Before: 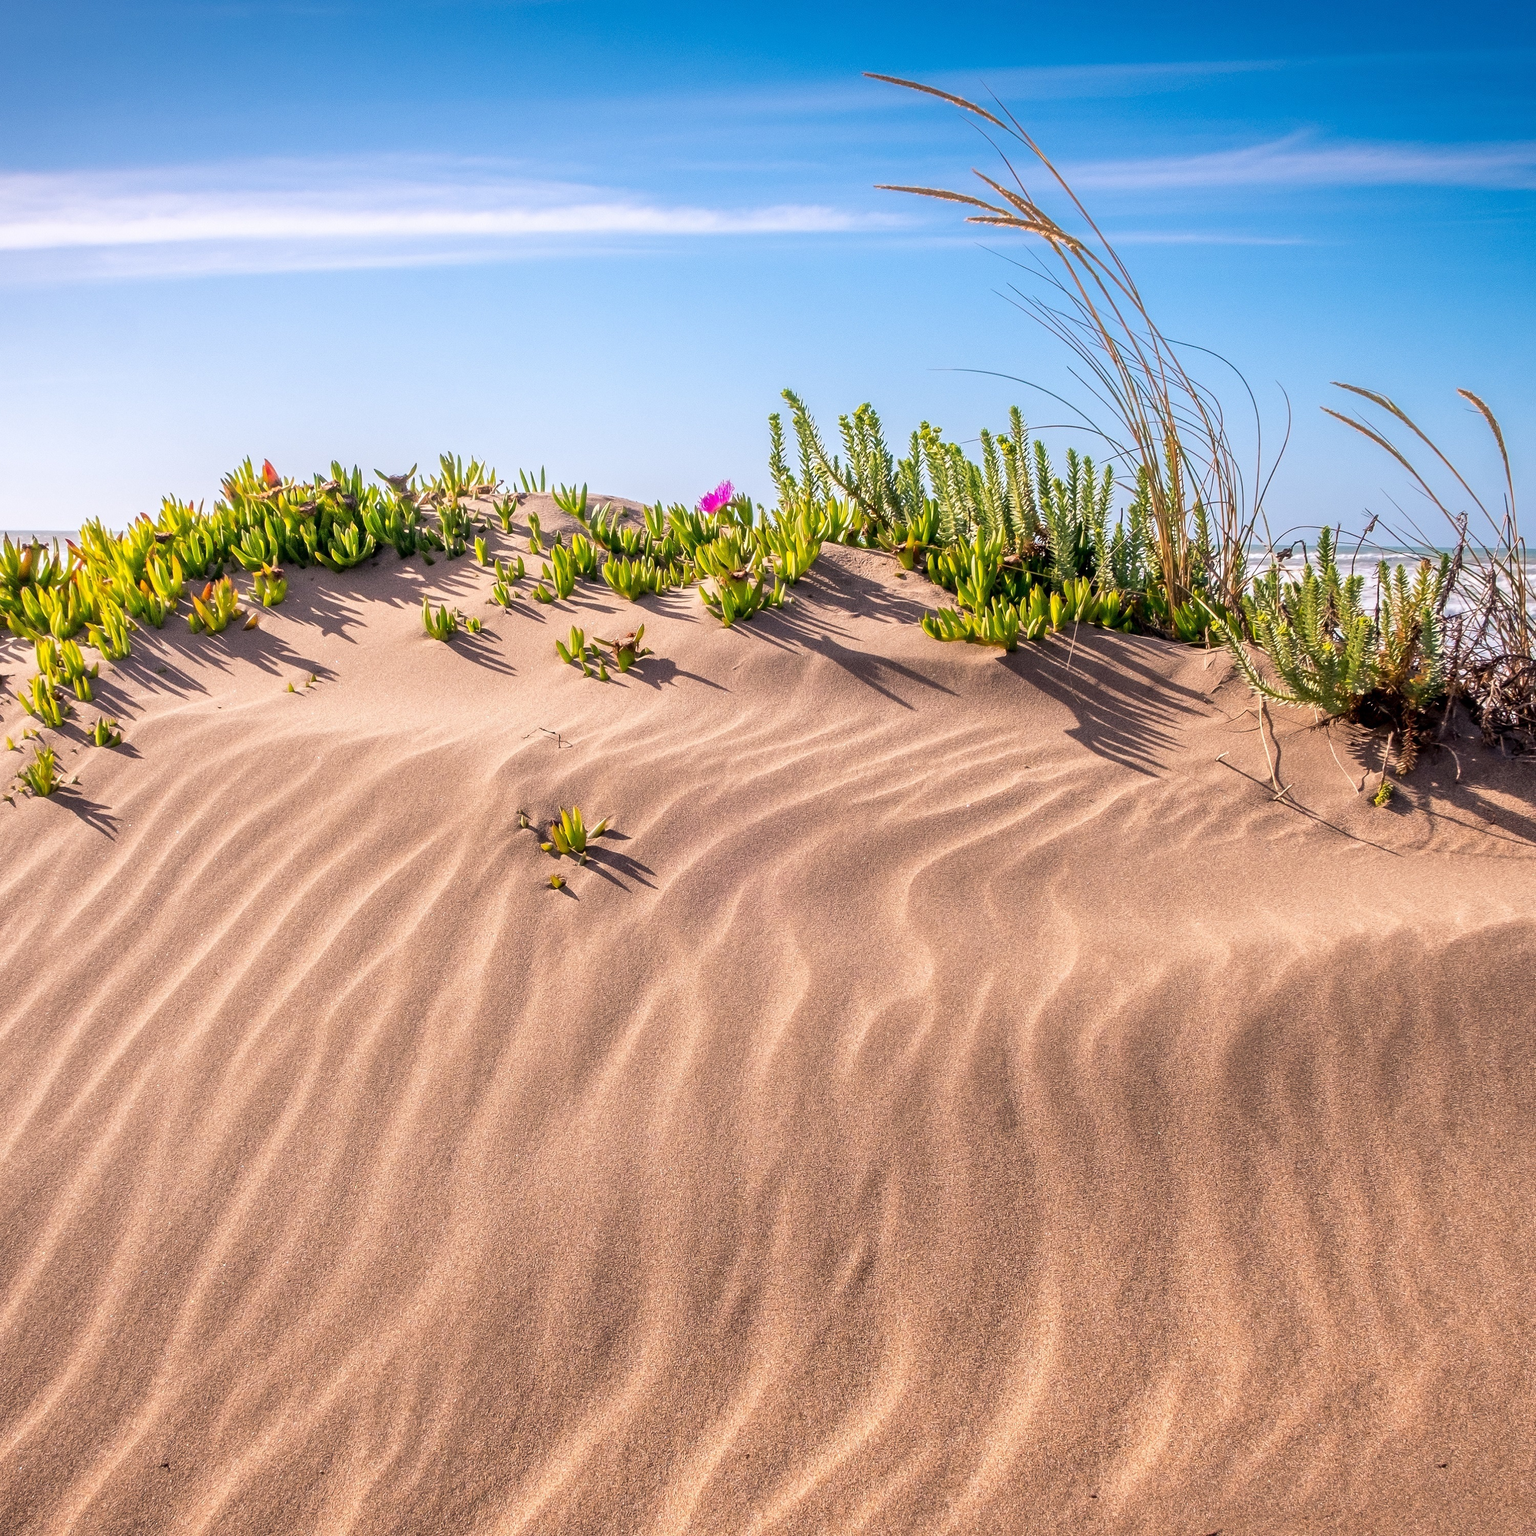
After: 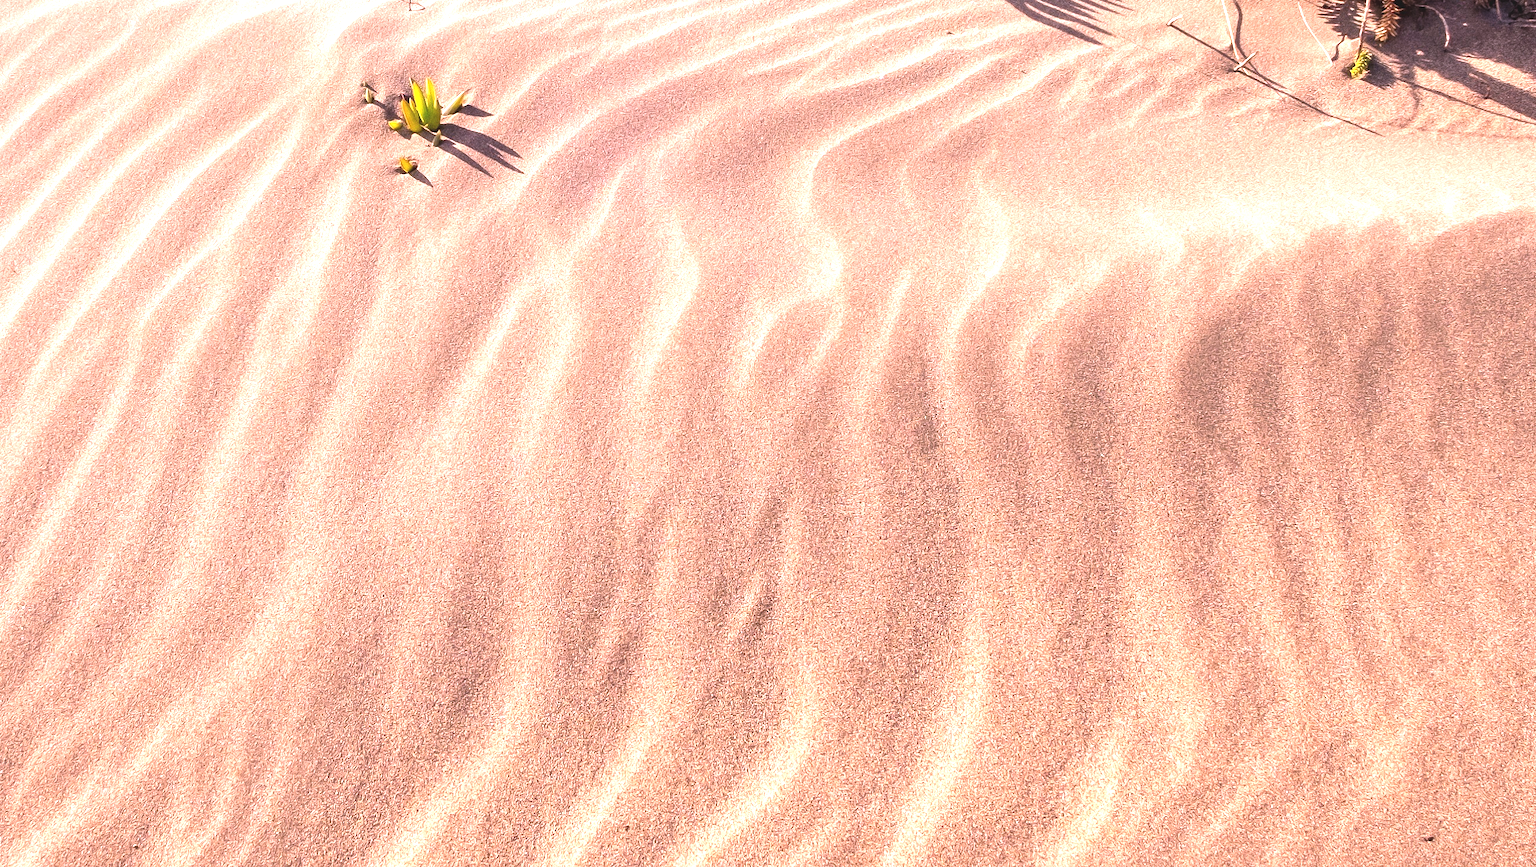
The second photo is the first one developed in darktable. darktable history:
exposure: black level correction -0.005, exposure 1 EV, compensate highlight preservation false
crop and rotate: left 13.306%, top 48.129%, bottom 2.928%
white balance: red 1.05, blue 1.072
